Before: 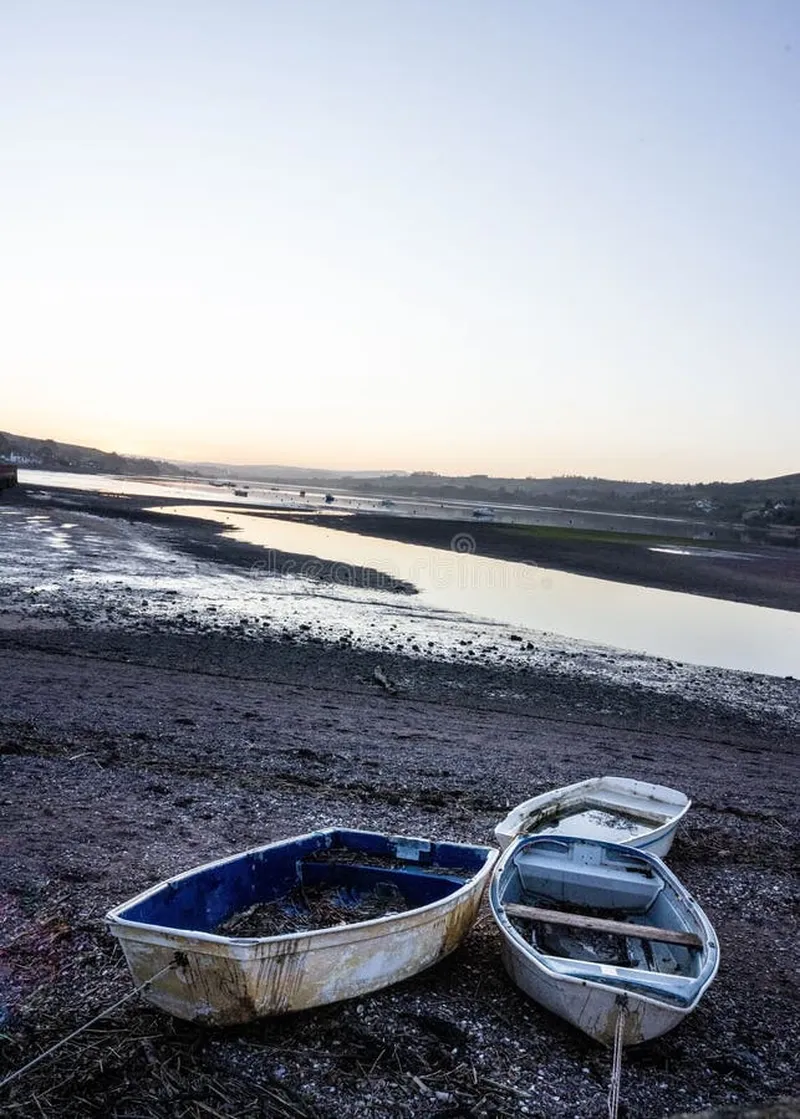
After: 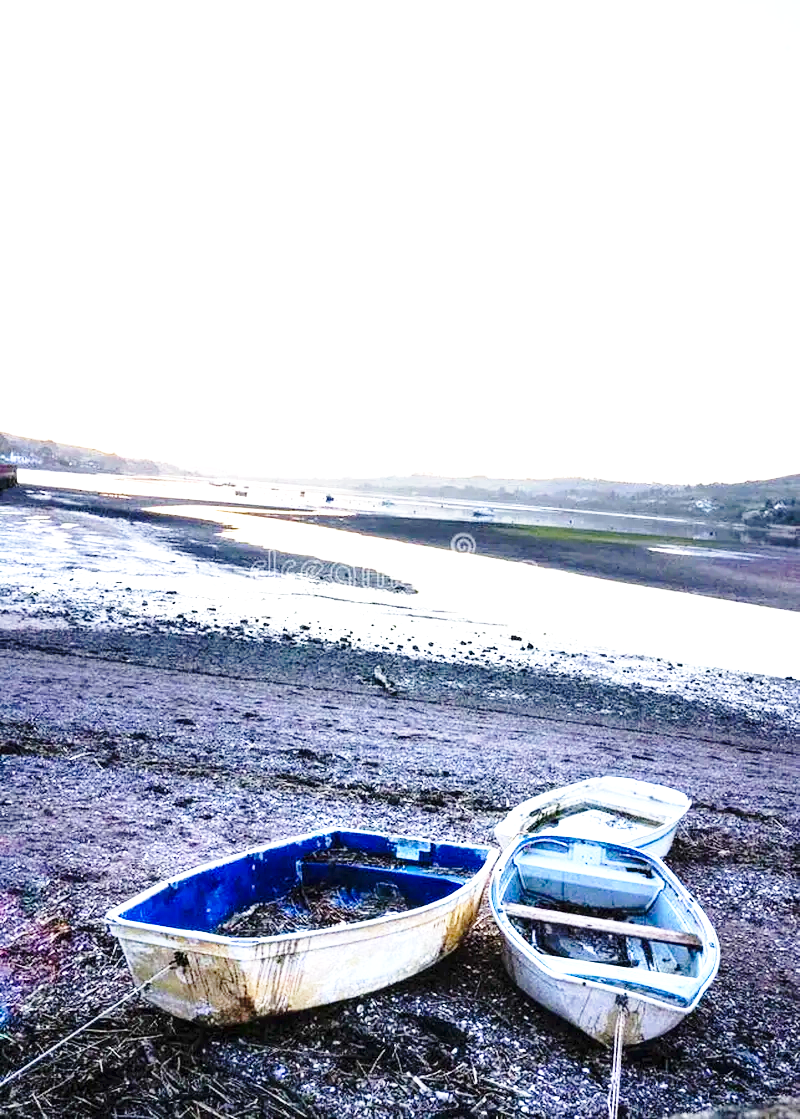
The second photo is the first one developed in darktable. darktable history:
exposure: exposure 1.5 EV, compensate highlight preservation false
base curve: curves: ch0 [(0, 0) (0.028, 0.03) (0.121, 0.232) (0.46, 0.748) (0.859, 0.968) (1, 1)], preserve colors none
contrast brightness saturation: contrast 0.08, saturation 0.2
